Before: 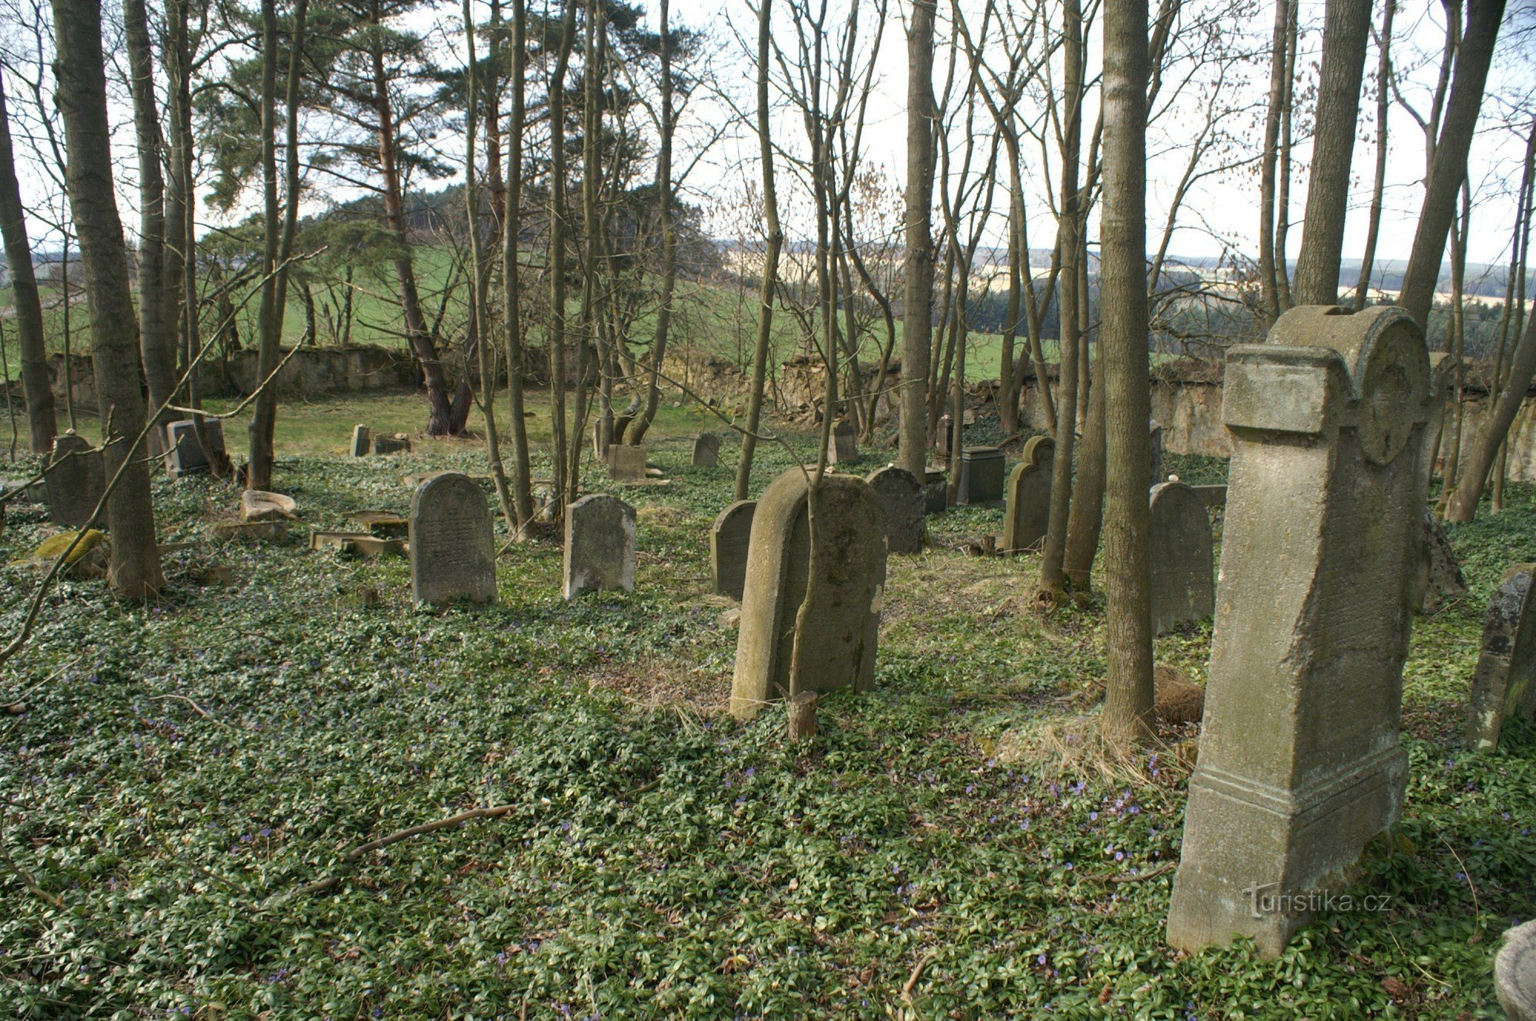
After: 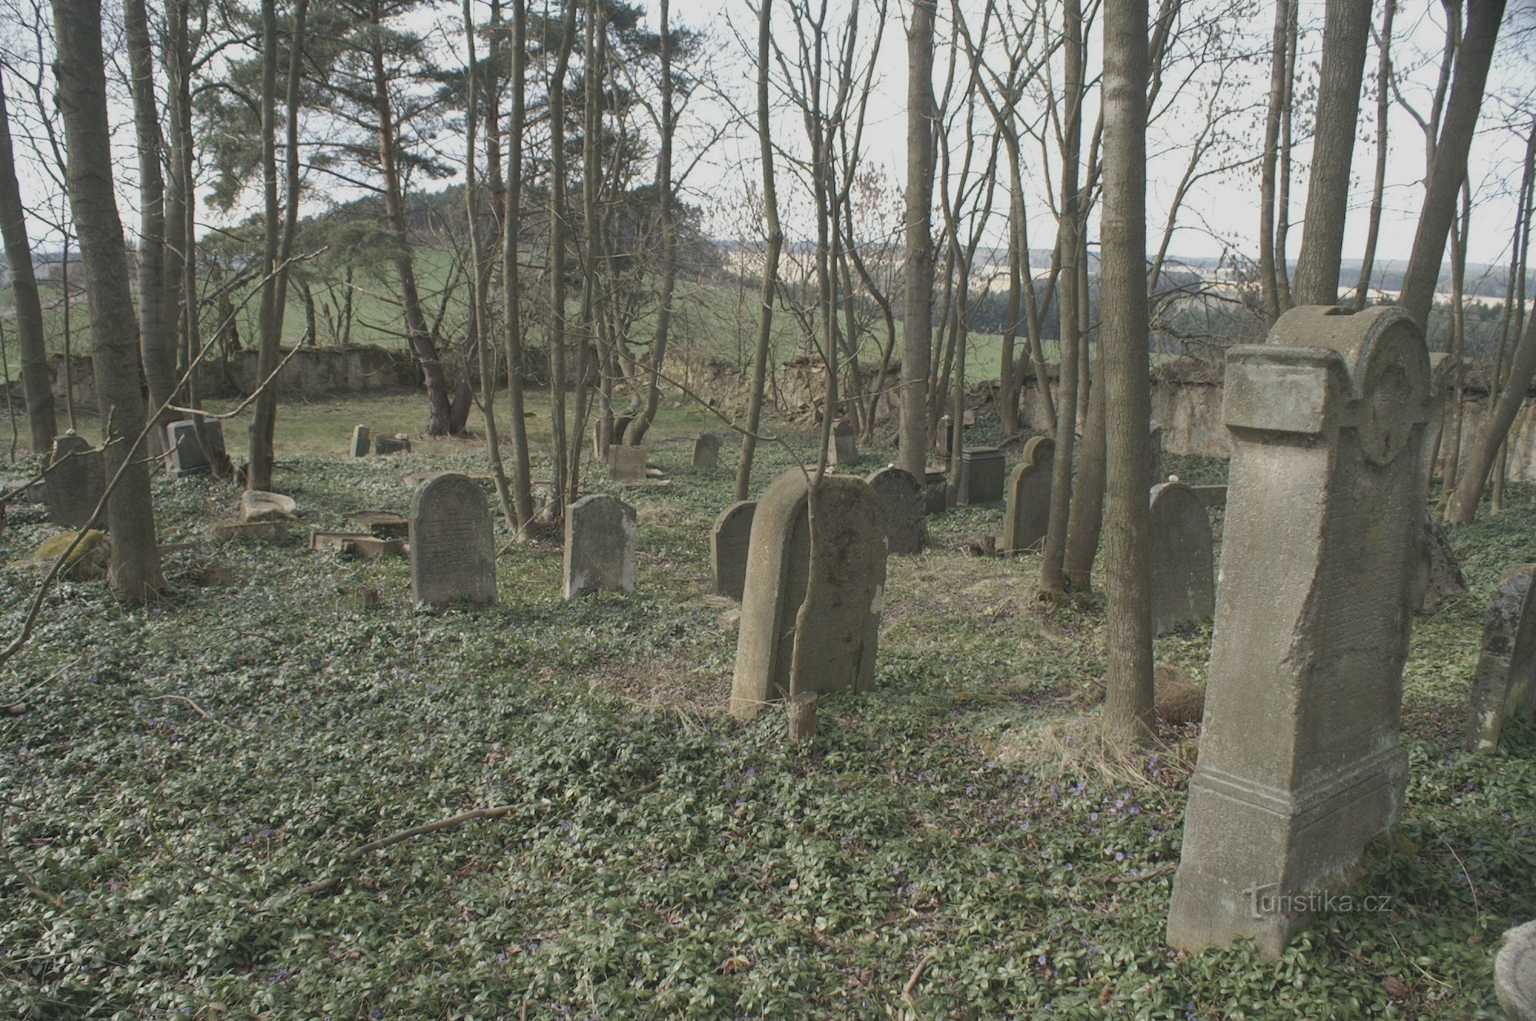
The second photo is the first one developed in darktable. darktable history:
contrast brightness saturation: contrast -0.244, saturation -0.448
